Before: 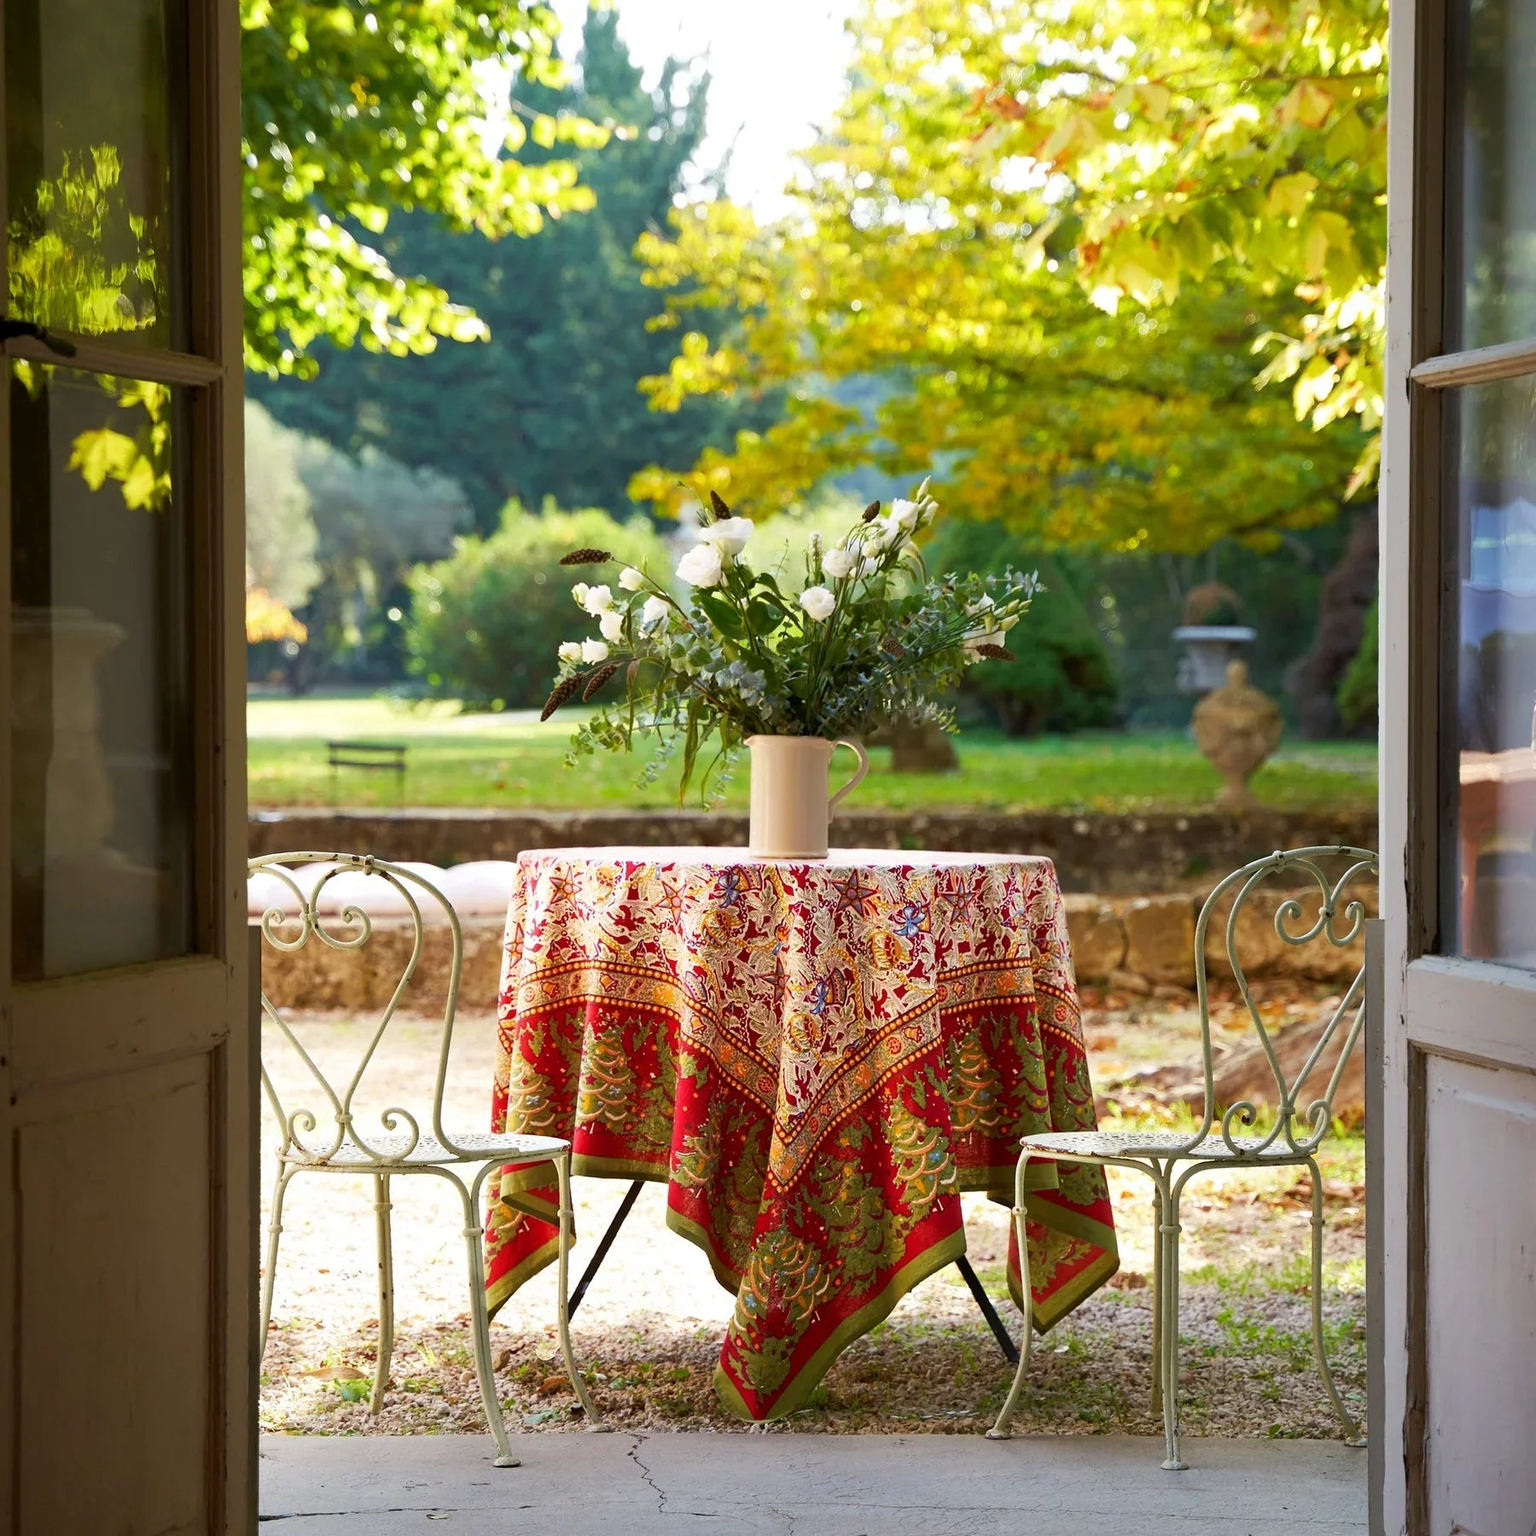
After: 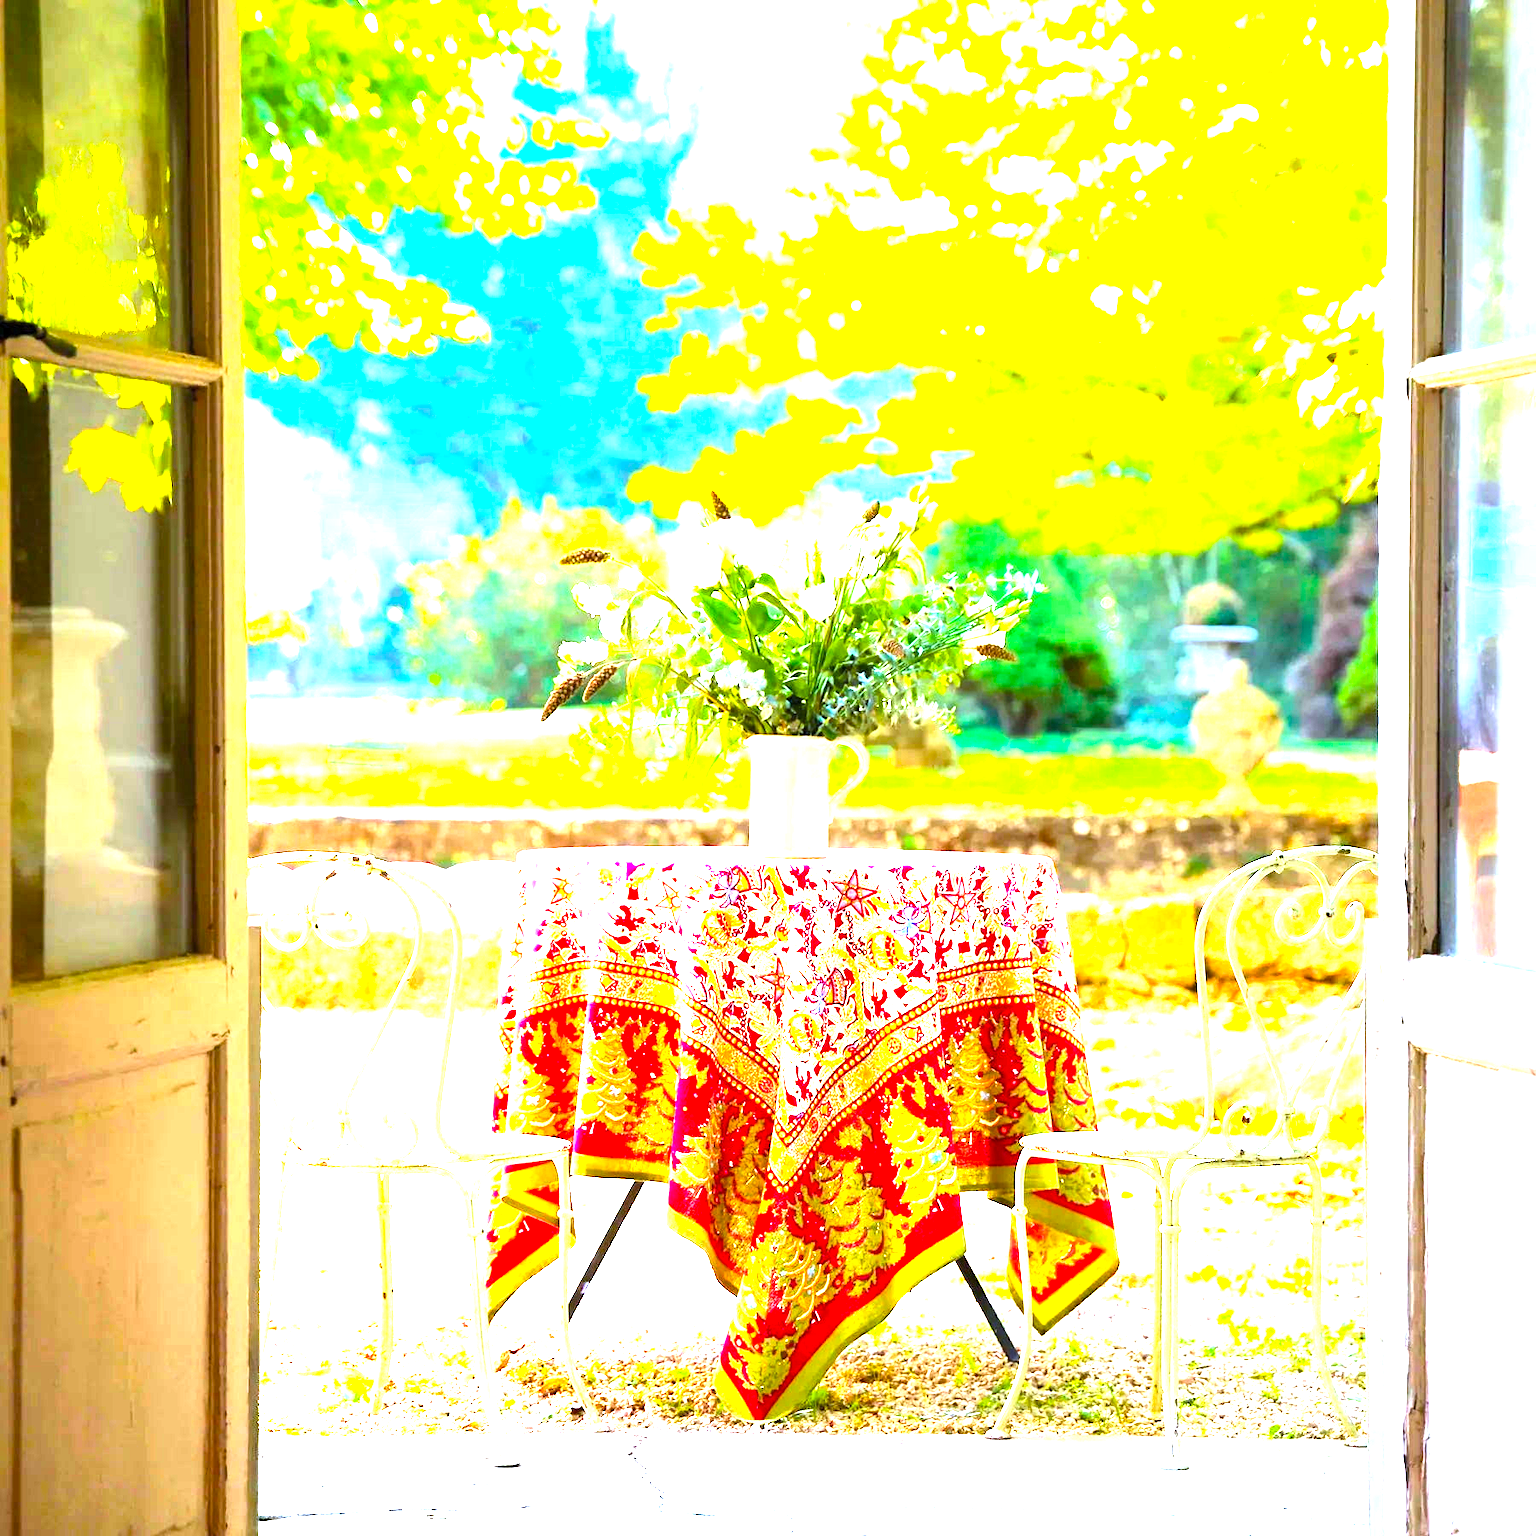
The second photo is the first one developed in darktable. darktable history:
color calibration: x 0.37, y 0.382, temperature 4313.32 K
color balance rgb: perceptual saturation grading › global saturation 25%, perceptual brilliance grading › mid-tones 10%, perceptual brilliance grading › shadows 15%, global vibrance 20%
contrast equalizer: y [[0.5 ×6], [0.5 ×6], [0.5, 0.5, 0.501, 0.545, 0.707, 0.863], [0 ×6], [0 ×6]]
exposure: black level correction 0, exposure 1.45 EV, compensate exposure bias true, compensate highlight preservation false
levels: levels [0.012, 0.367, 0.697]
contrast brightness saturation: contrast 0.2, brightness 0.15, saturation 0.14
